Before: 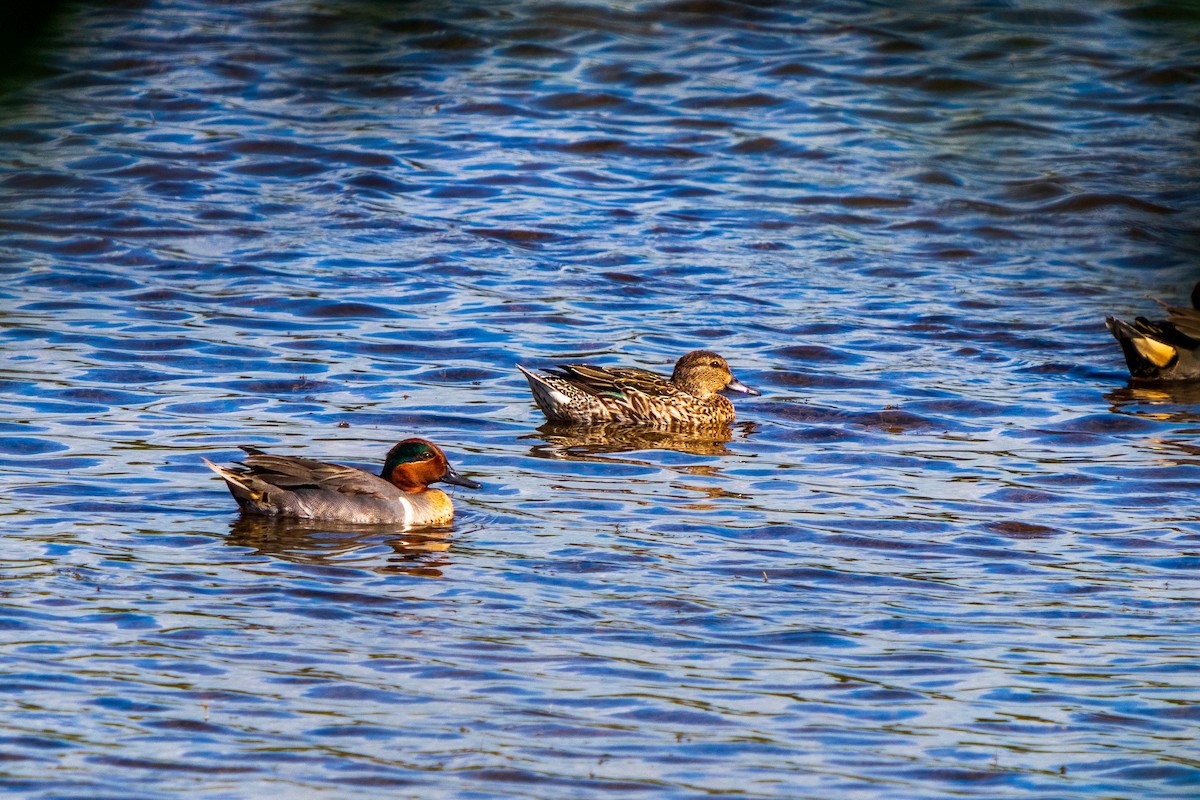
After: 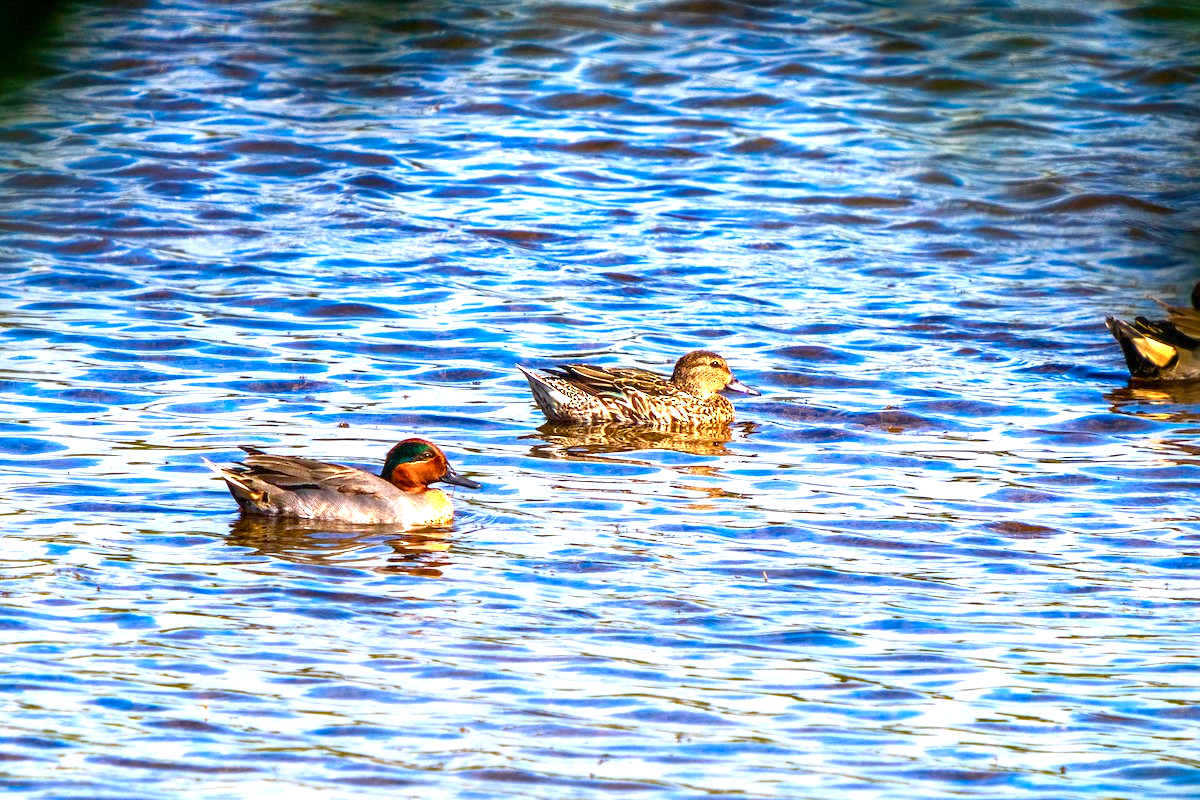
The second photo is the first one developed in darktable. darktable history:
exposure: black level correction 0, exposure 1.3 EV, compensate exposure bias true, compensate highlight preservation false
color balance rgb: perceptual saturation grading › global saturation 20%, perceptual saturation grading › highlights -25%, perceptual saturation grading › shadows 25%
